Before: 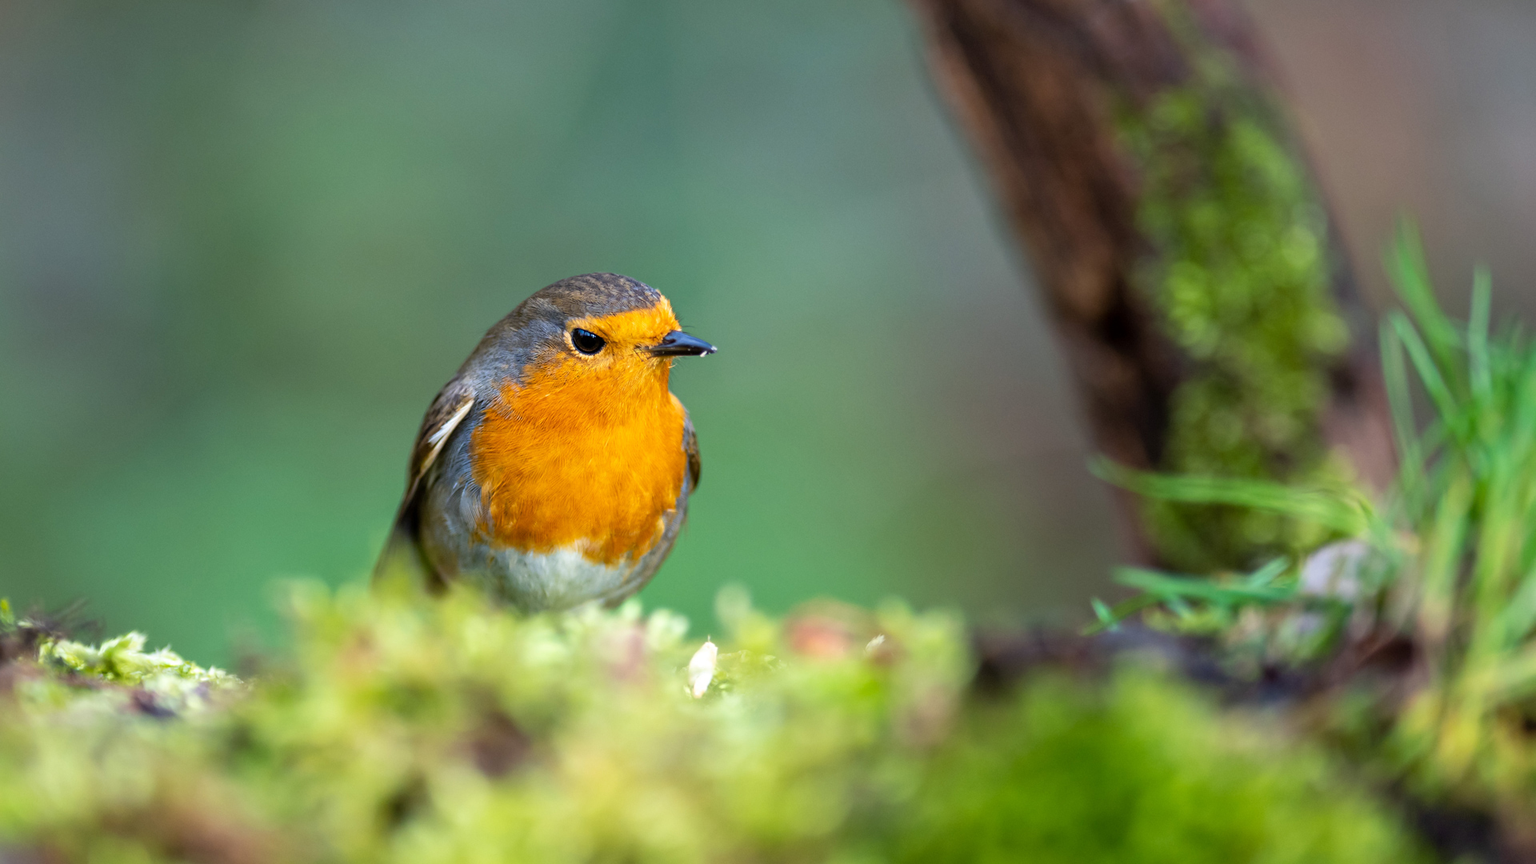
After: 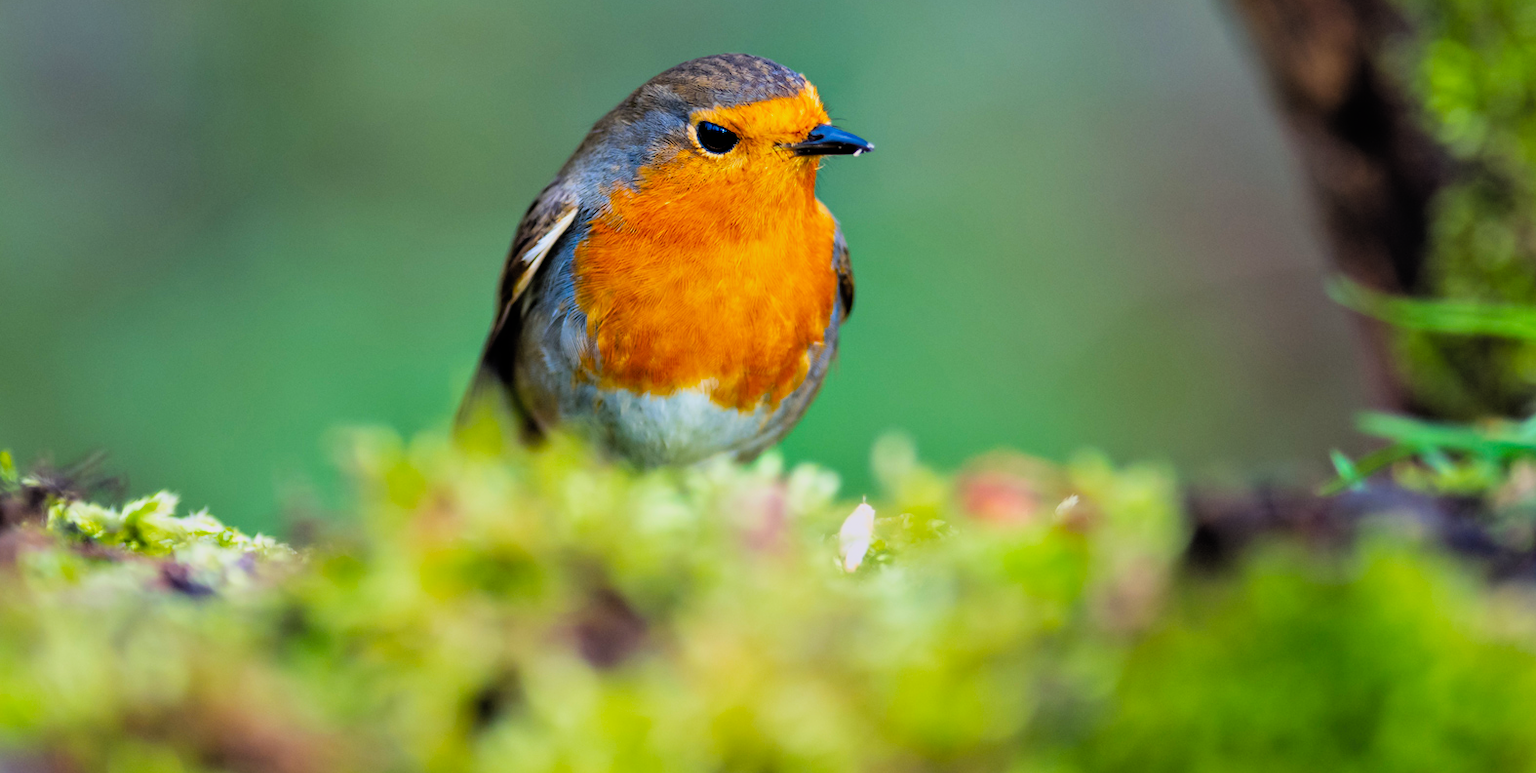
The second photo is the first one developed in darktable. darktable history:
contrast equalizer: octaves 7, y [[0.528, 0.548, 0.563, 0.562, 0.546, 0.526], [0.55 ×6], [0 ×6], [0 ×6], [0 ×6]]
crop: top 26.531%, right 17.959%
exposure: black level correction -0.015, compensate highlight preservation false
filmic rgb: black relative exposure -7.6 EV, white relative exposure 4.64 EV, threshold 3 EV, target black luminance 0%, hardness 3.55, latitude 50.51%, contrast 1.033, highlights saturation mix 10%, shadows ↔ highlights balance -0.198%, color science v4 (2020), enable highlight reconstruction true
